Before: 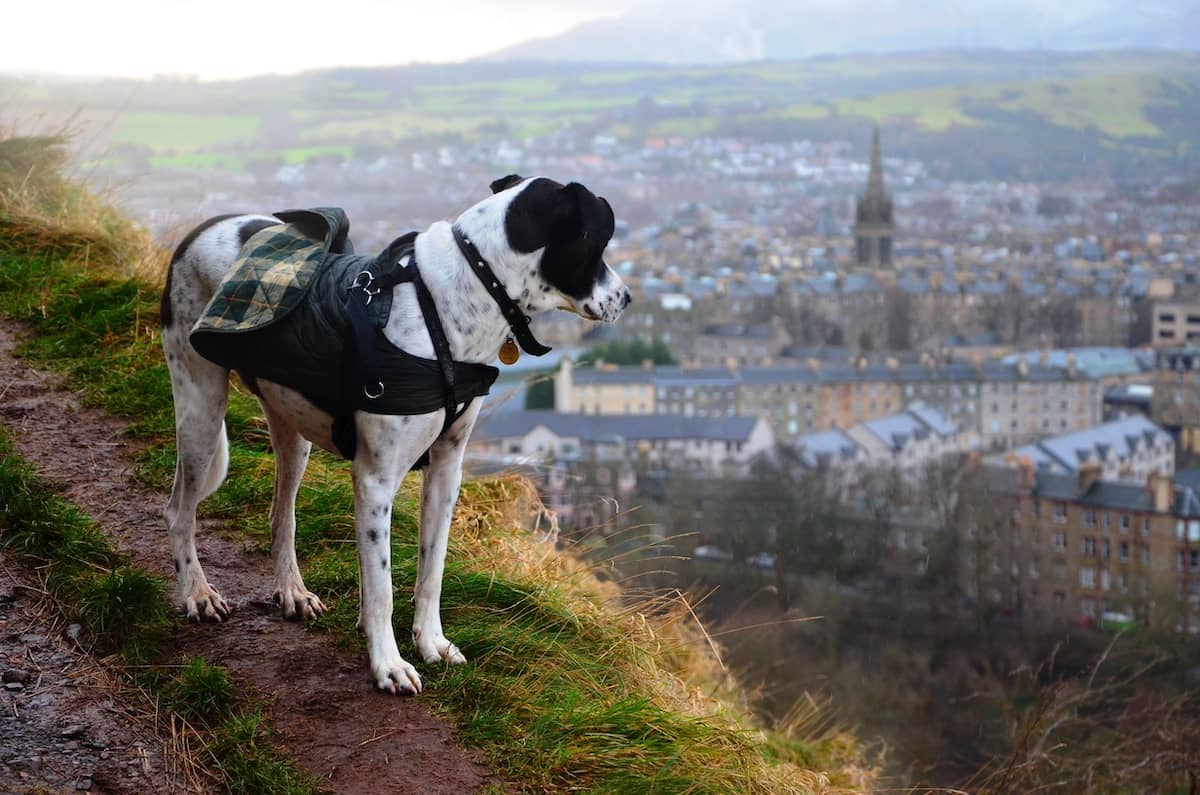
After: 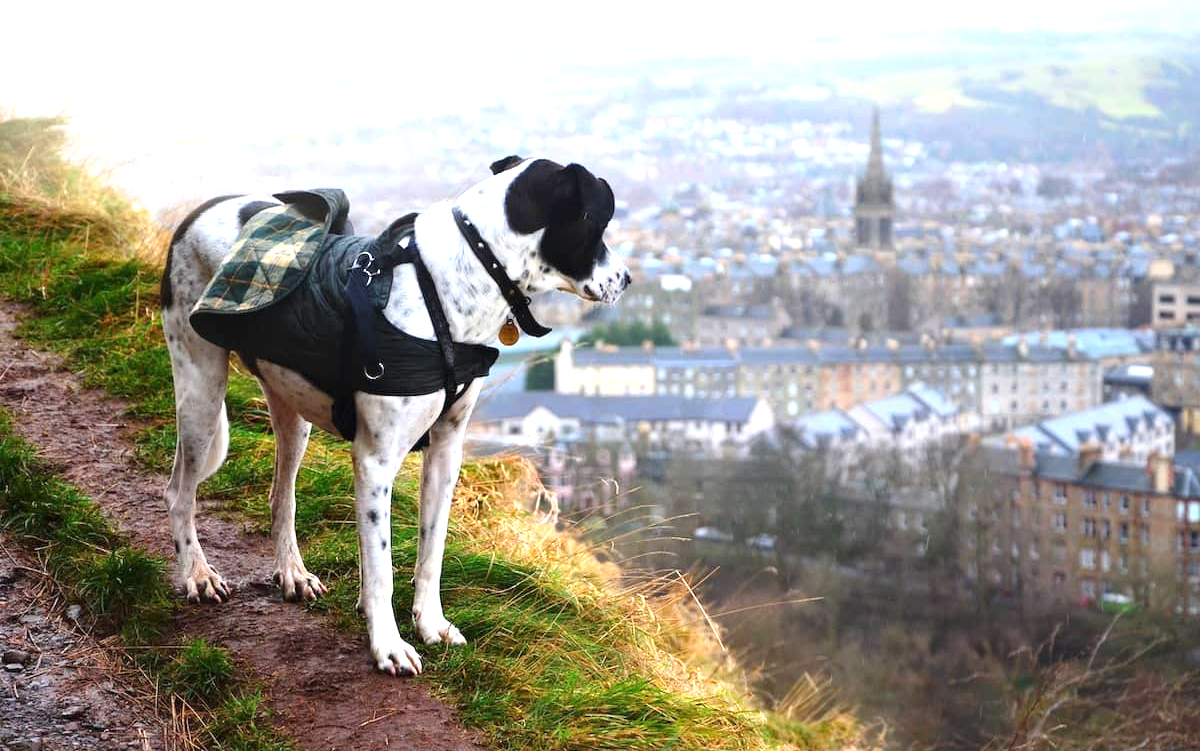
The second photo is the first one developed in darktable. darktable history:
exposure: black level correction 0, exposure 1.1 EV, compensate exposure bias true, compensate highlight preservation false
crop and rotate: top 2.479%, bottom 3.018%
levels: levels [0, 0.498, 1]
